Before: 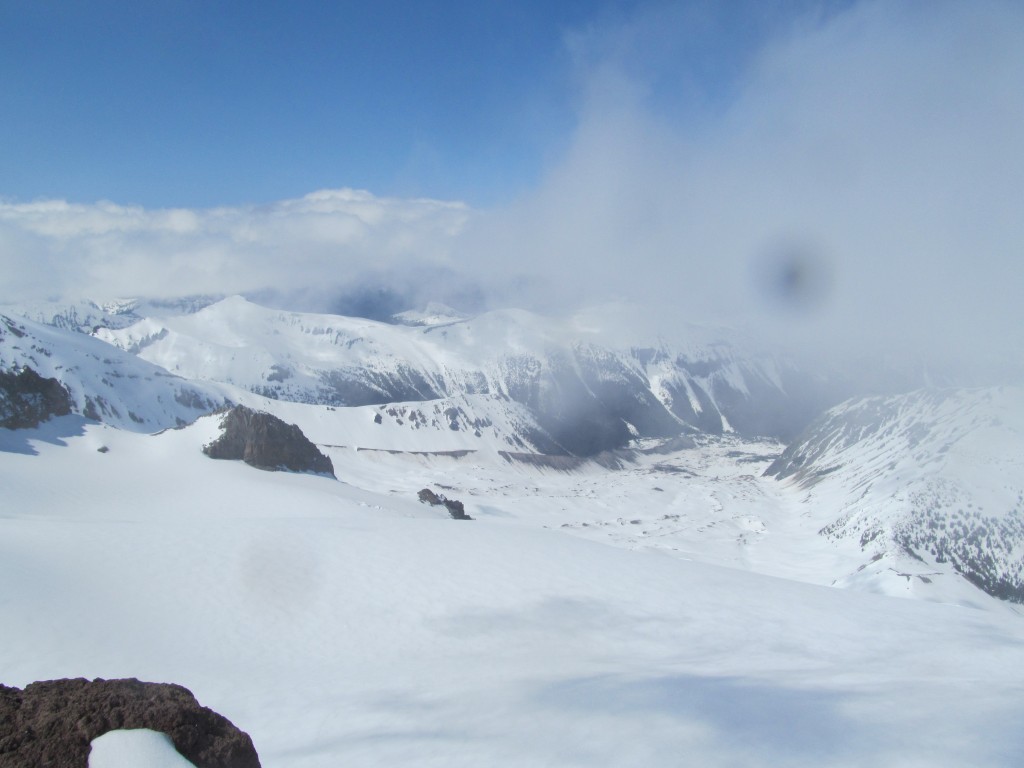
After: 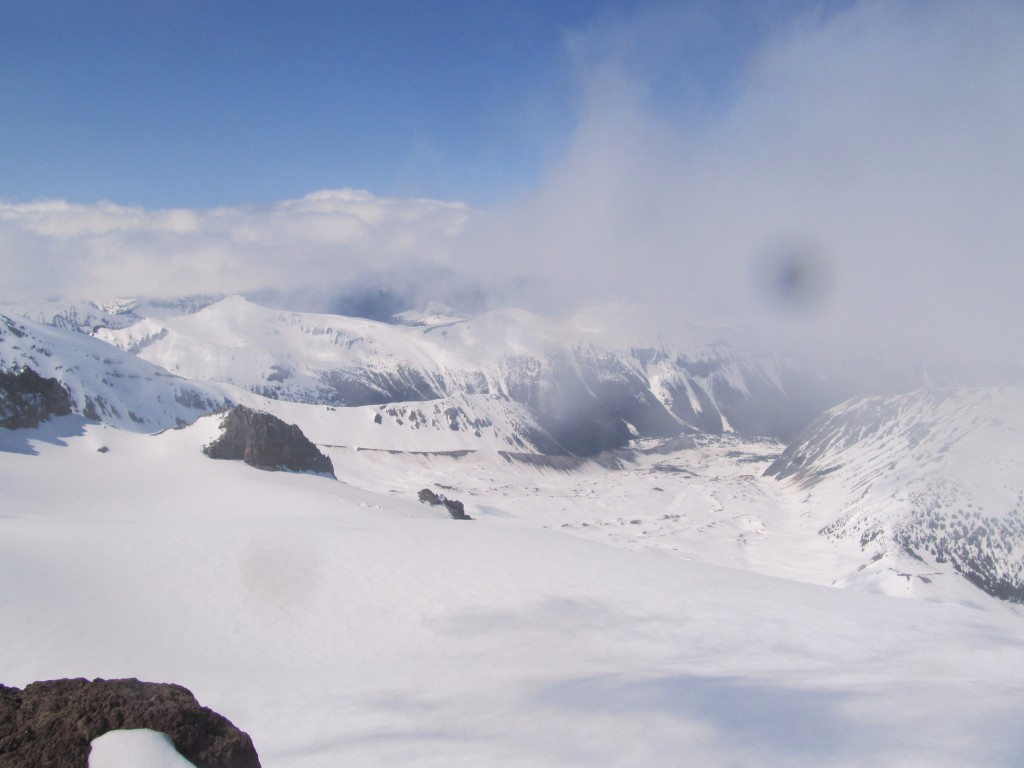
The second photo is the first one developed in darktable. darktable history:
color correction: highlights a* 5.84, highlights b* 4.74
